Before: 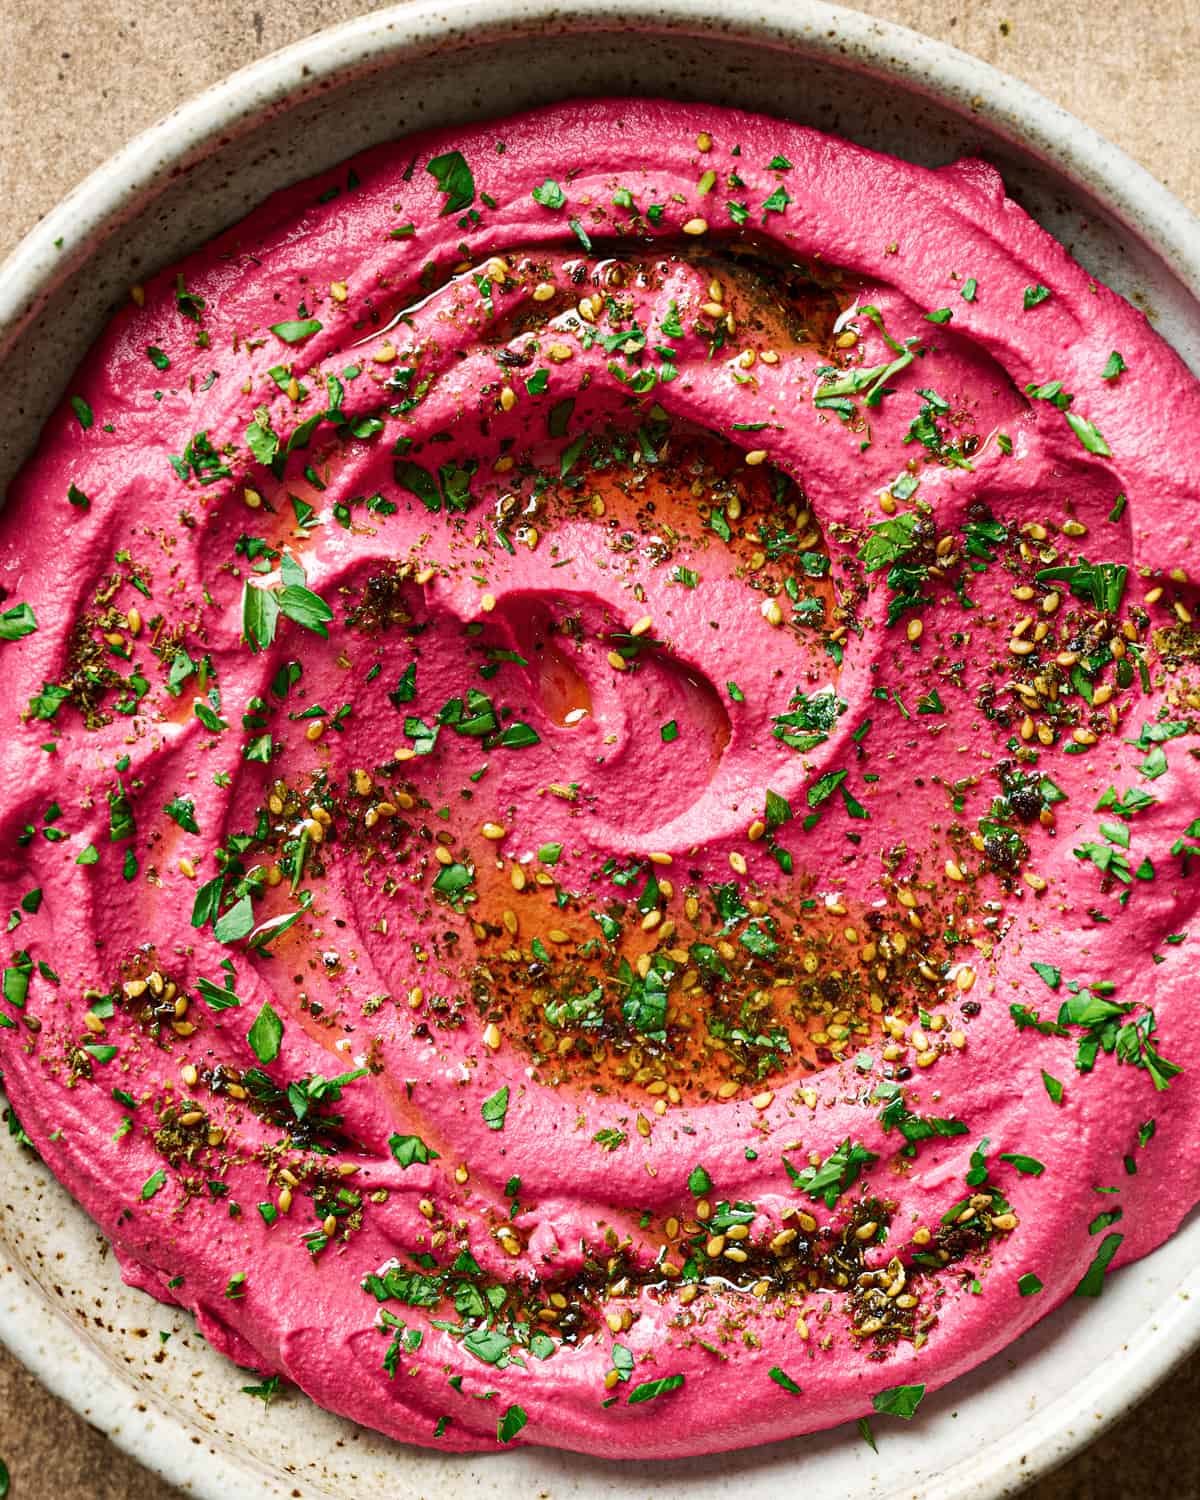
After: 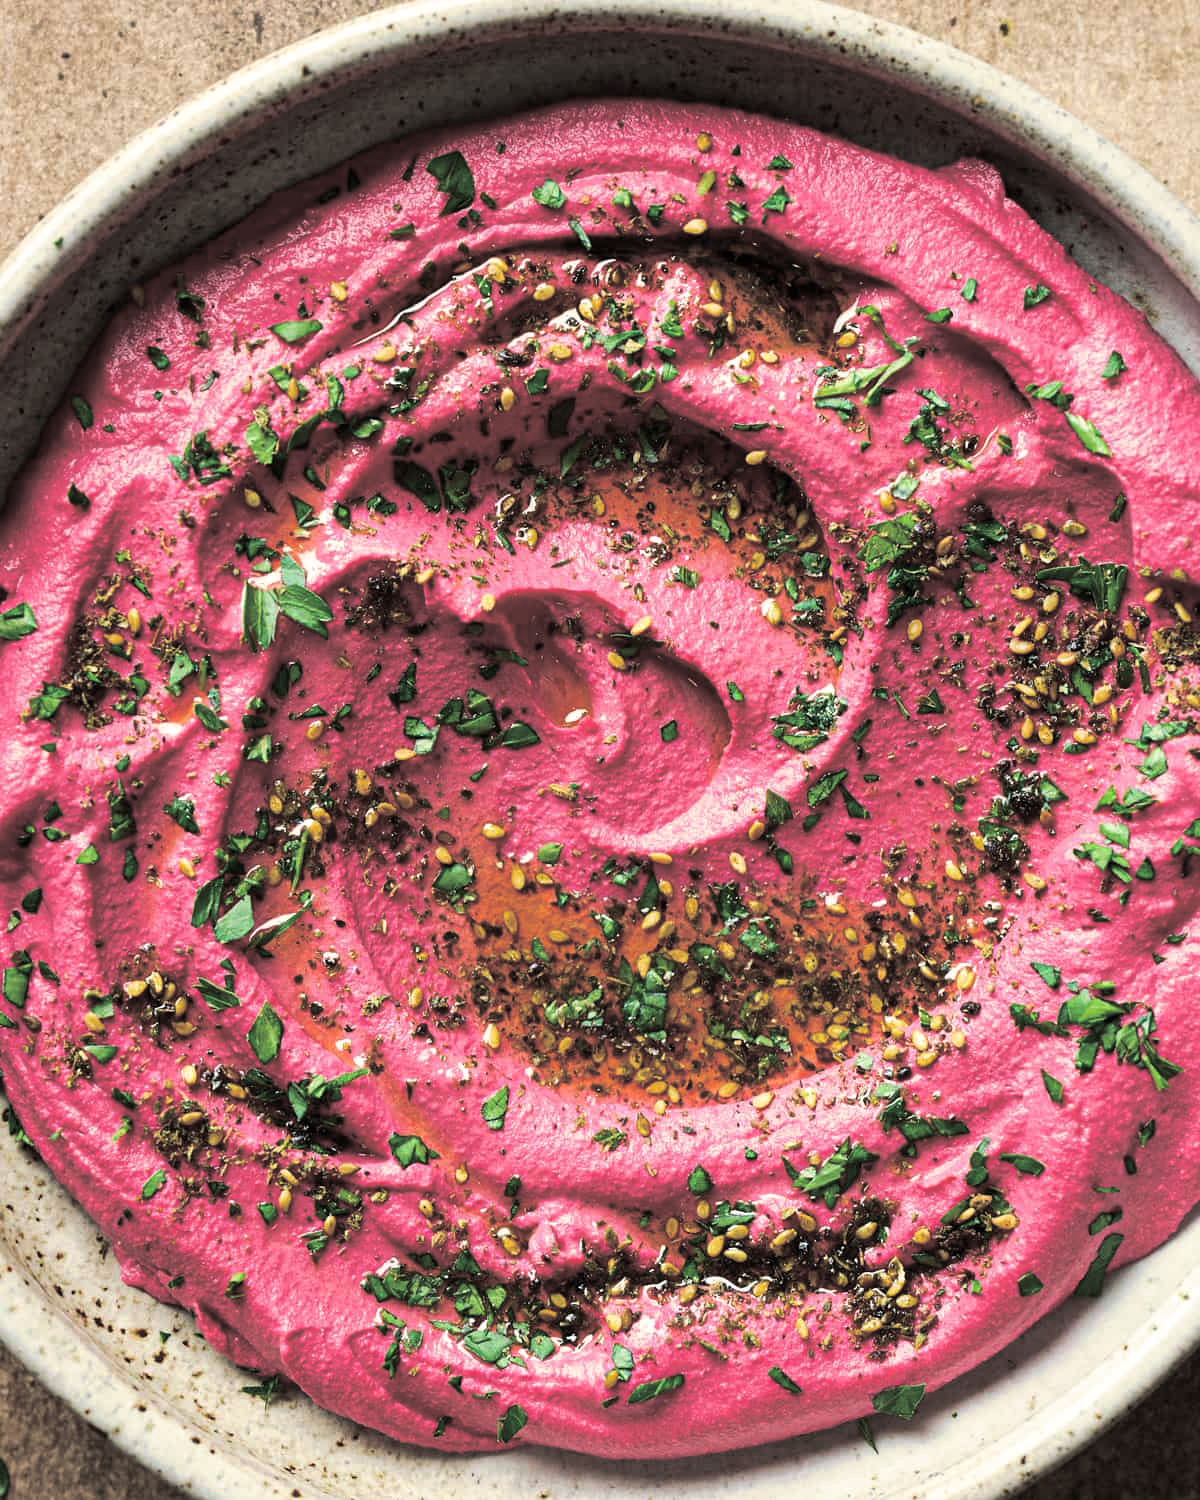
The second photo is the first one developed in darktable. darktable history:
tone equalizer: on, module defaults
split-toning: shadows › hue 43.2°, shadows › saturation 0, highlights › hue 50.4°, highlights › saturation 1
